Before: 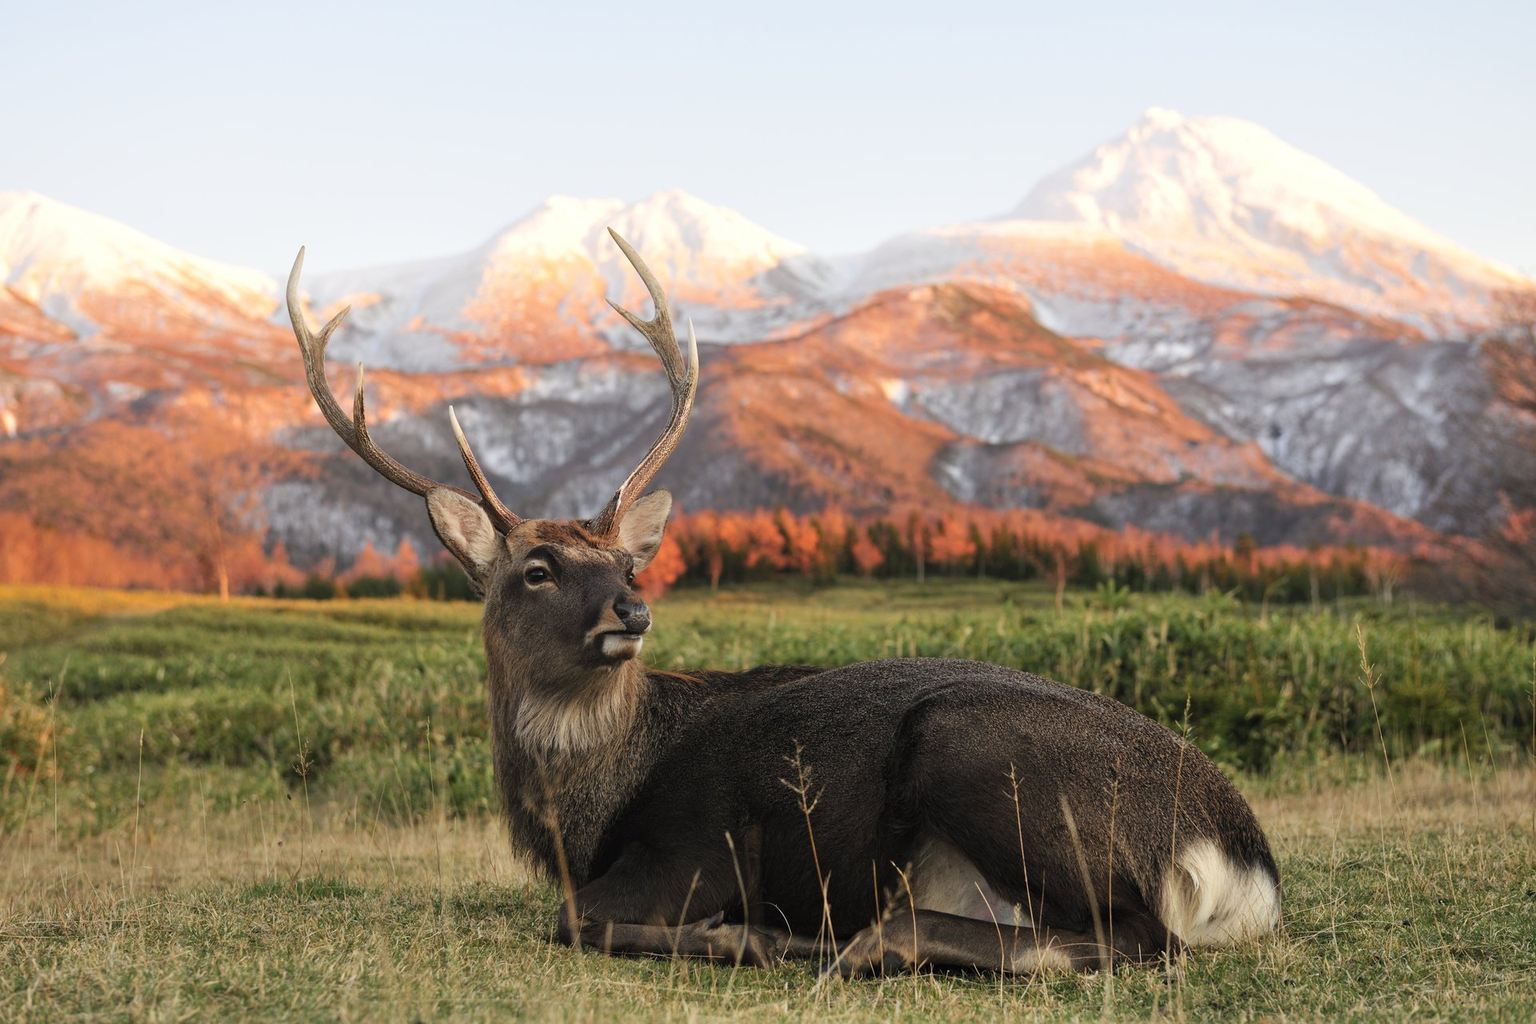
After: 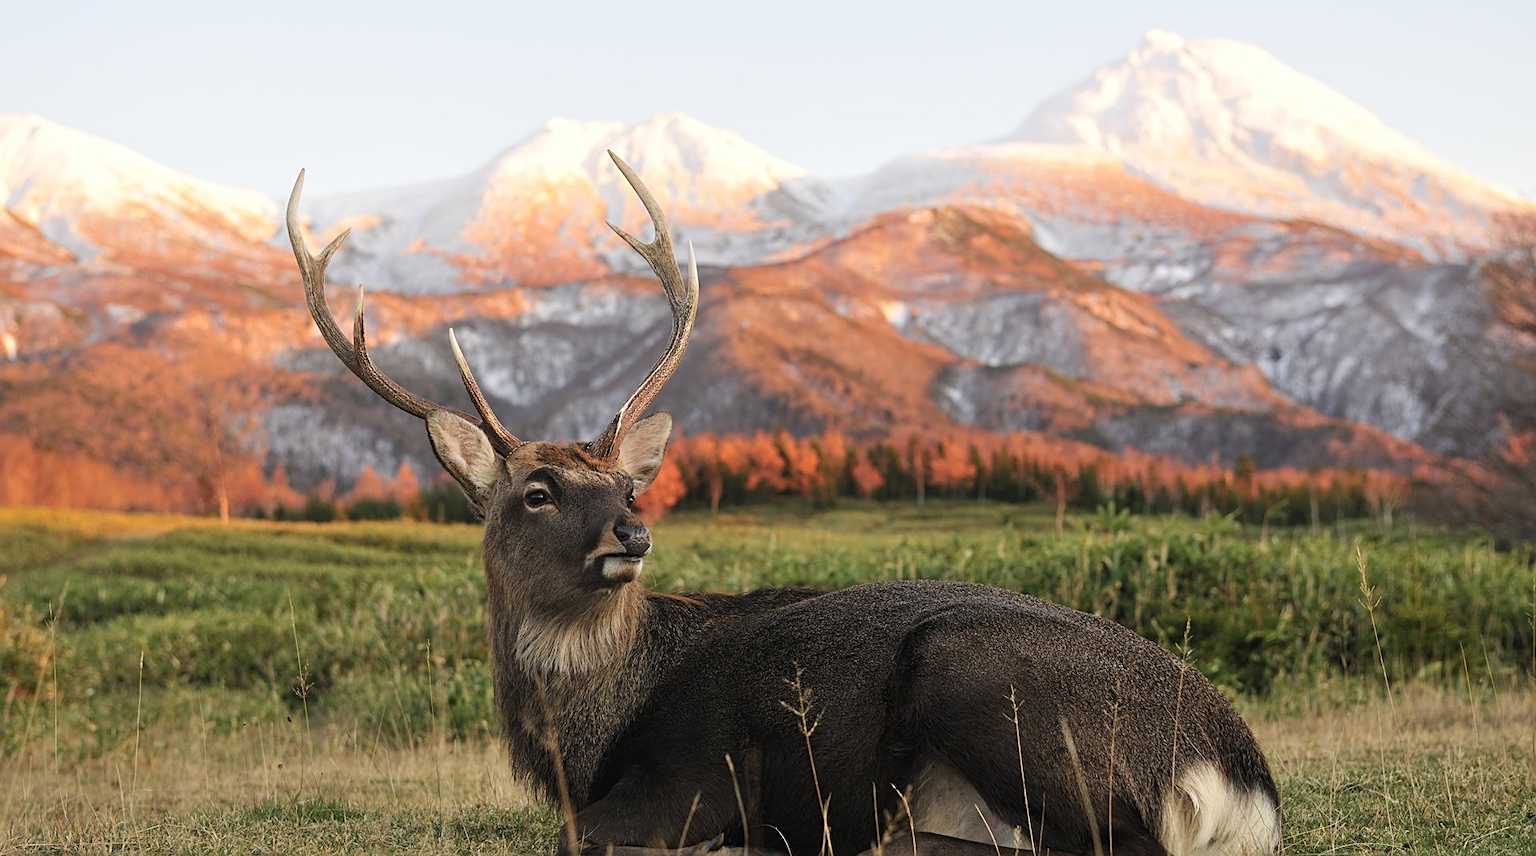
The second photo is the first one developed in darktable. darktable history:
crop: top 7.625%, bottom 8.027%
sharpen: on, module defaults
